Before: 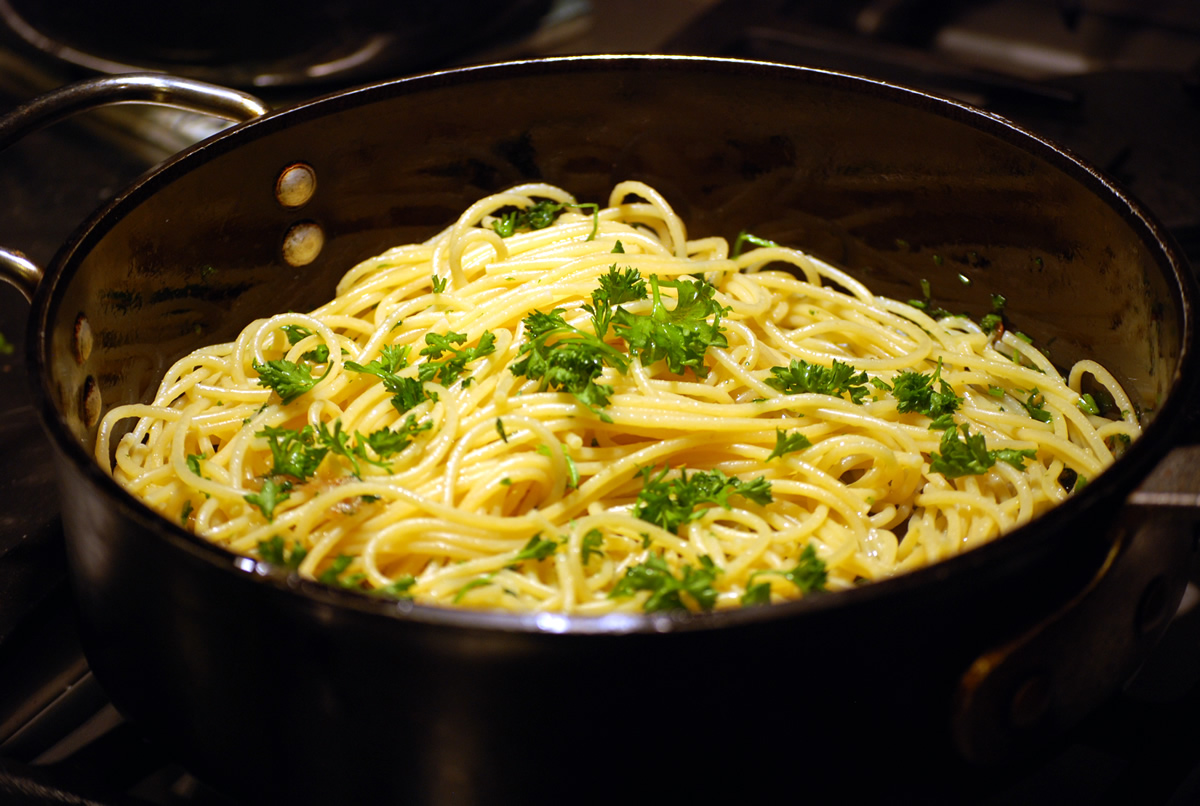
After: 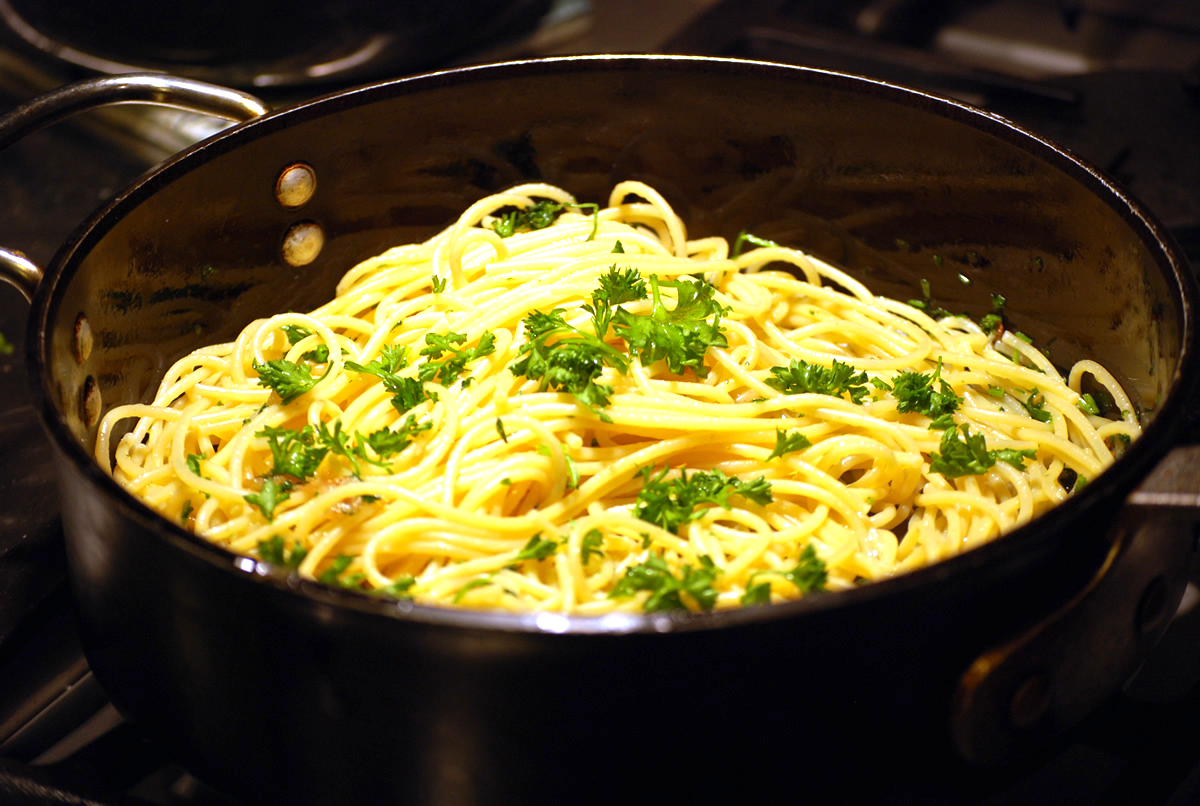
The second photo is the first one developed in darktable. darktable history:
exposure: exposure 0.6 EV, compensate highlight preservation false
color balance: mode lift, gamma, gain (sRGB)
